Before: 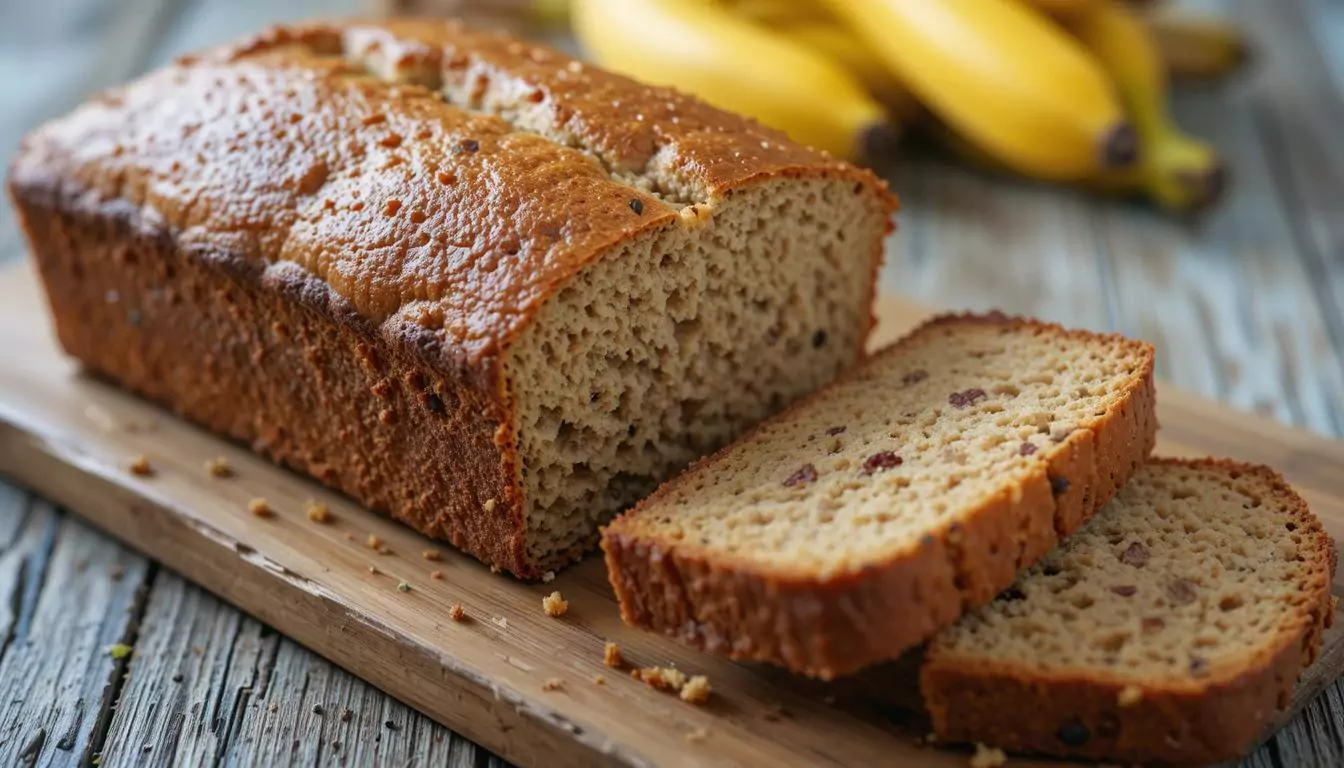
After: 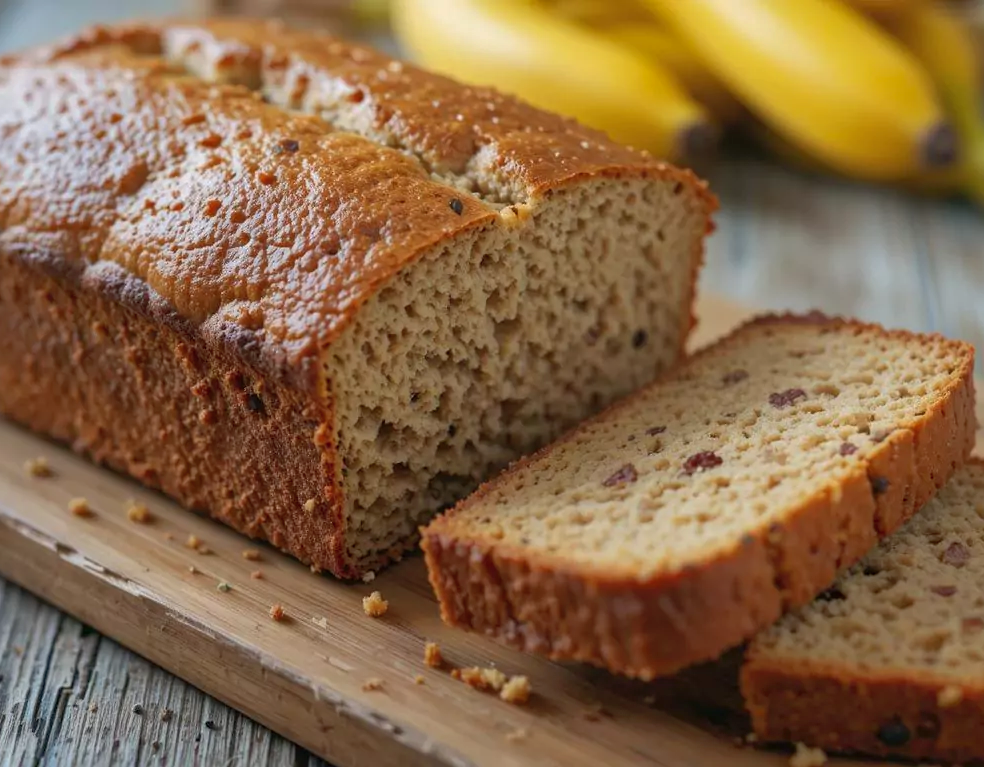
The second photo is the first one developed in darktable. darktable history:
tone equalizer: on, module defaults
crop: left 13.443%, right 13.31%
shadows and highlights: on, module defaults
